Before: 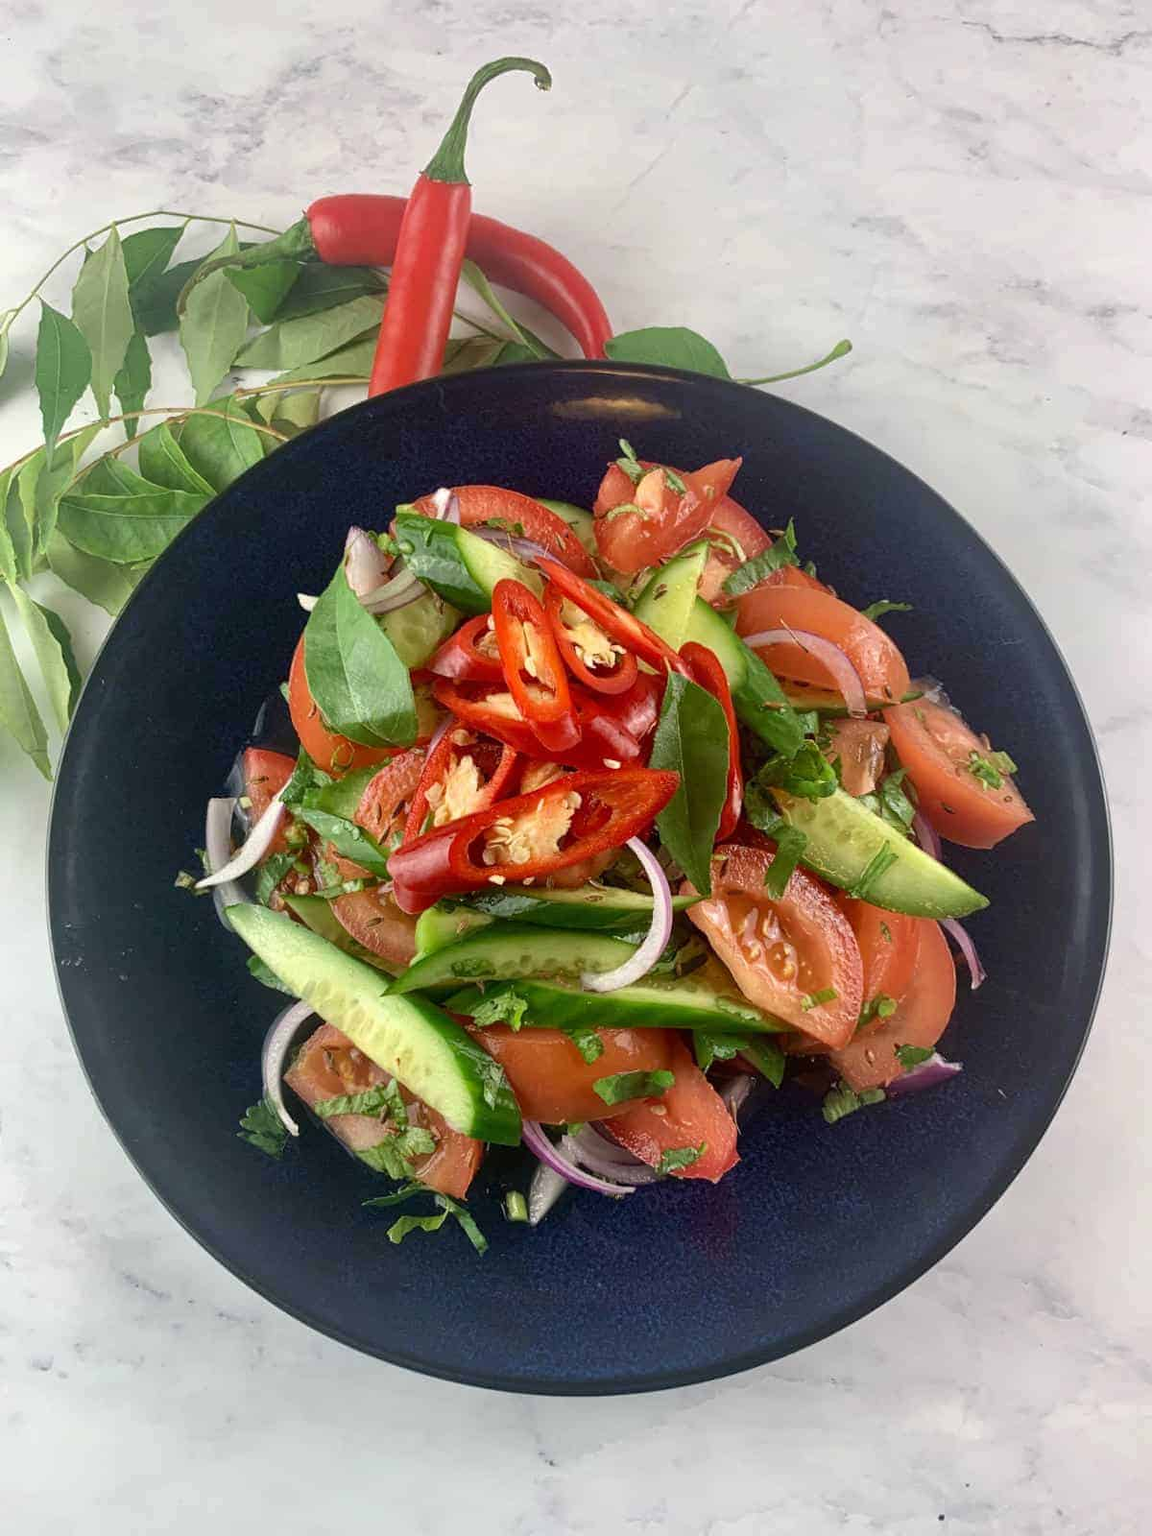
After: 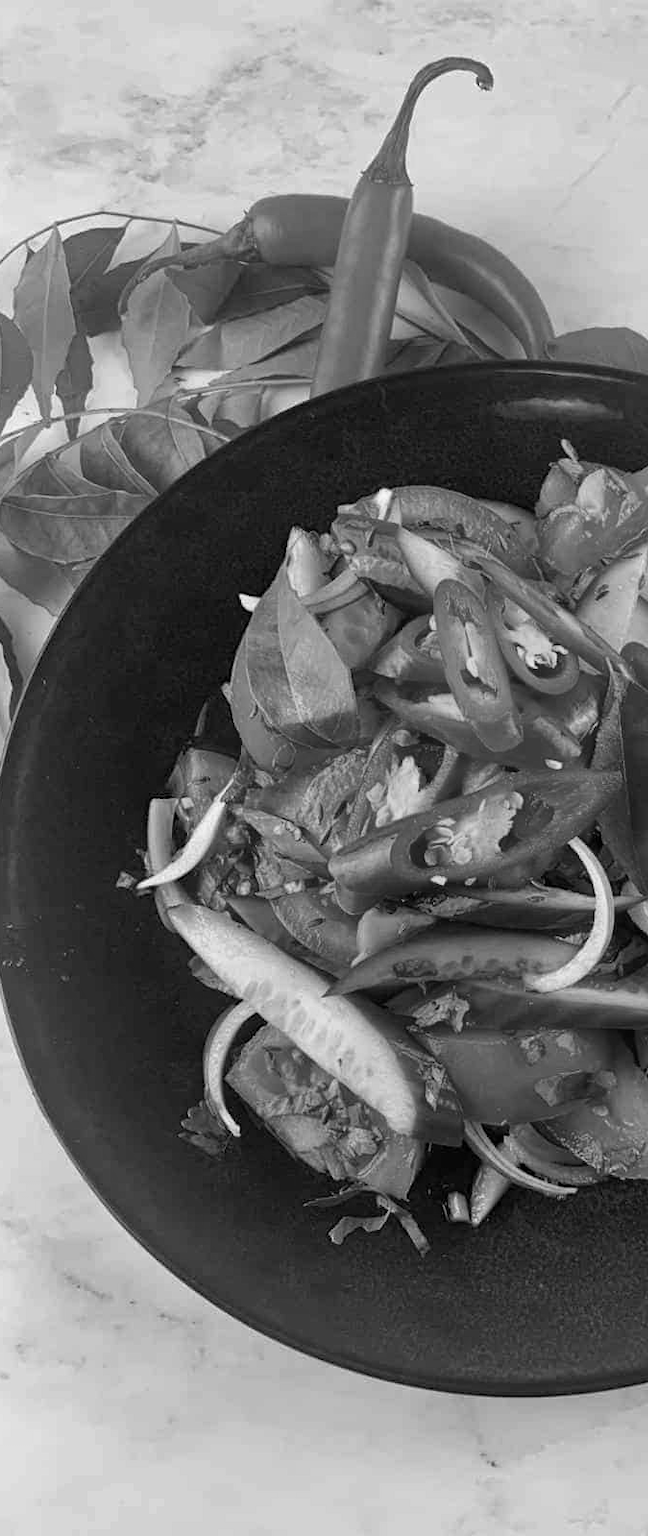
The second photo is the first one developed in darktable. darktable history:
haze removal: compatibility mode true, adaptive false
crop: left 5.114%, right 38.589%
color calibration: output gray [0.22, 0.42, 0.37, 0], gray › normalize channels true, illuminant same as pipeline (D50), adaptation XYZ, x 0.346, y 0.359, gamut compression 0
